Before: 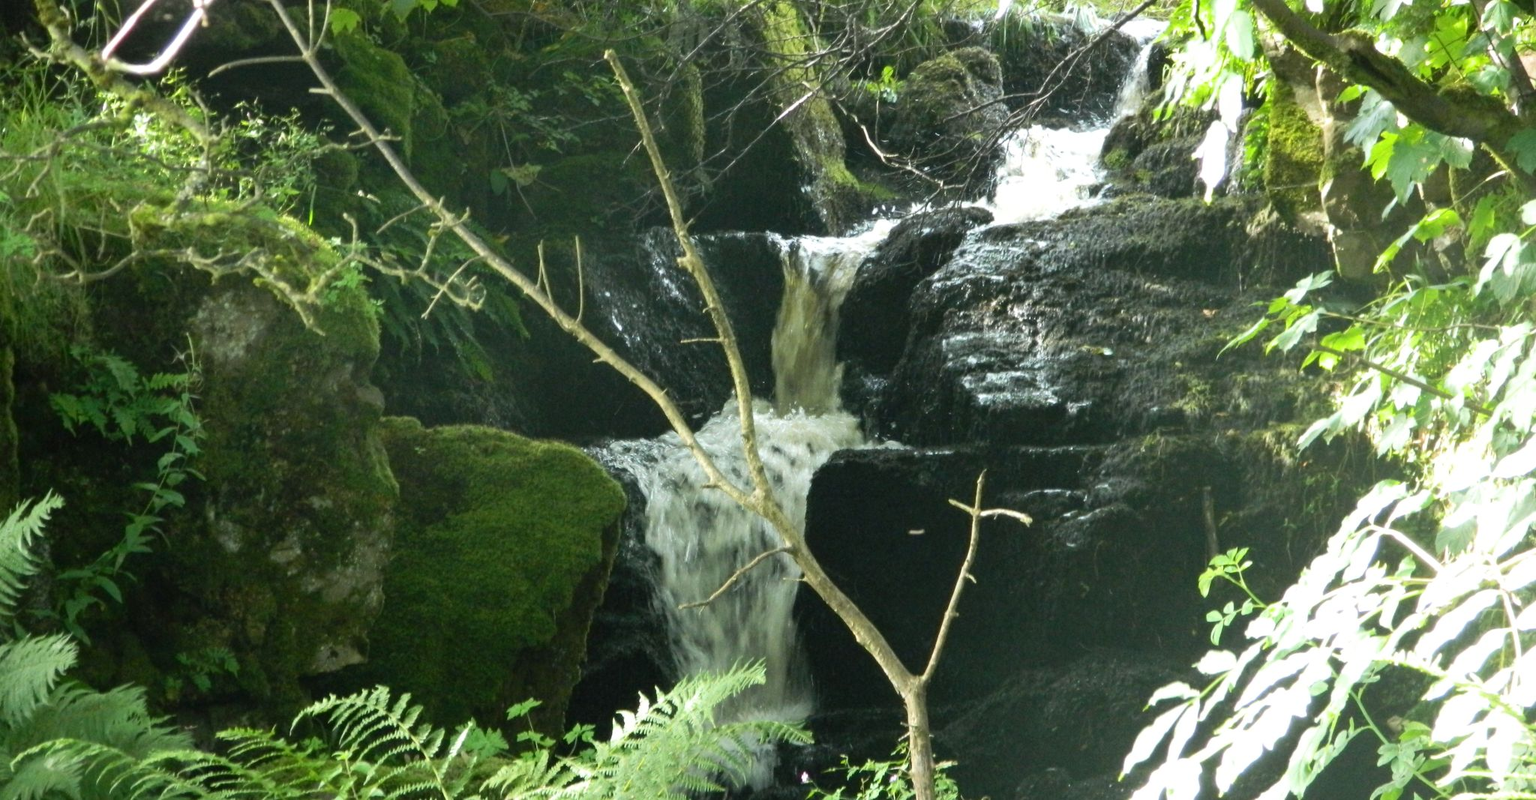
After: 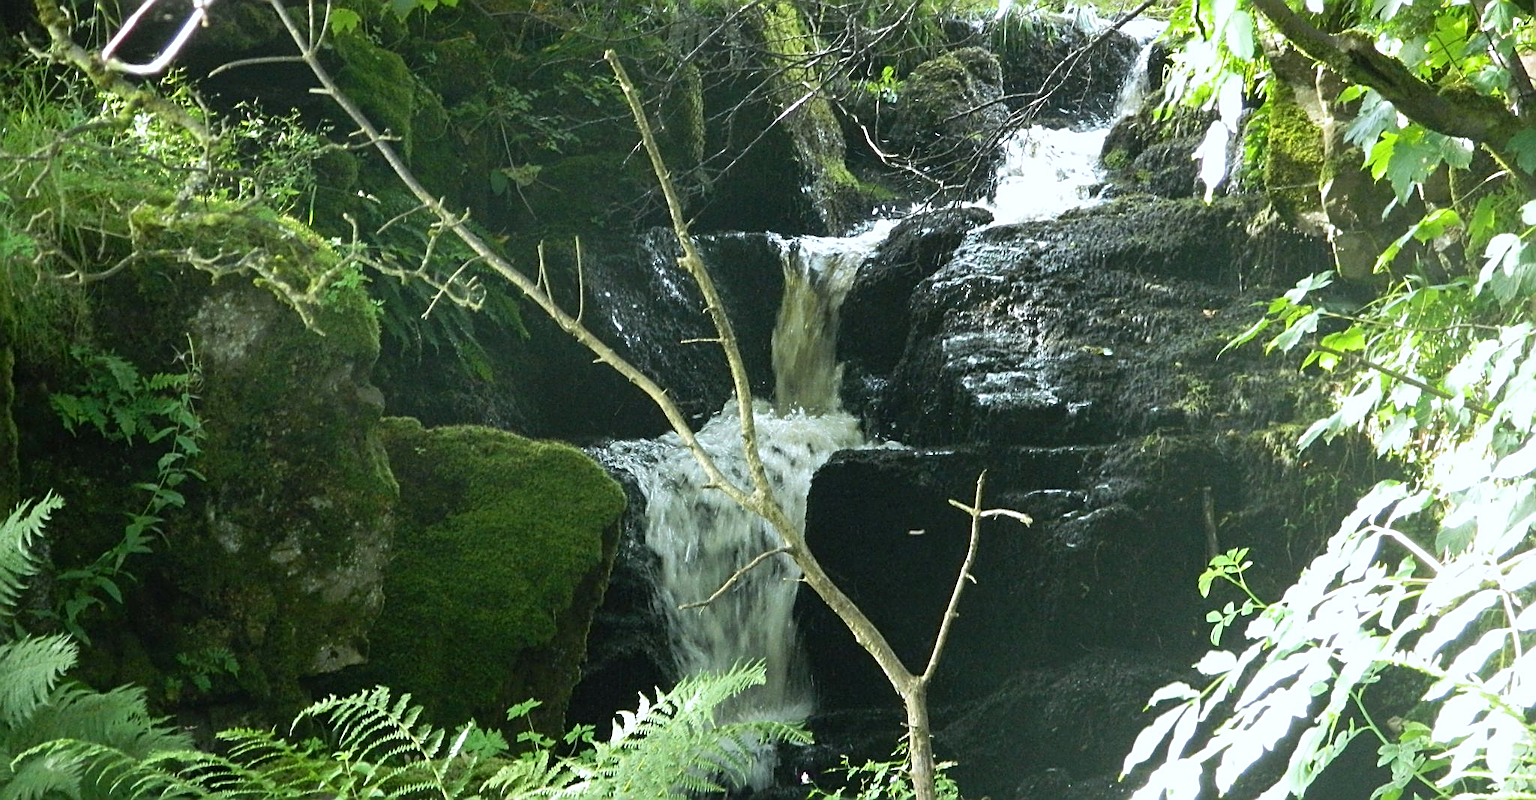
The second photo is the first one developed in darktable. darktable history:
sharpen: amount 1
white balance: red 0.967, blue 1.049
